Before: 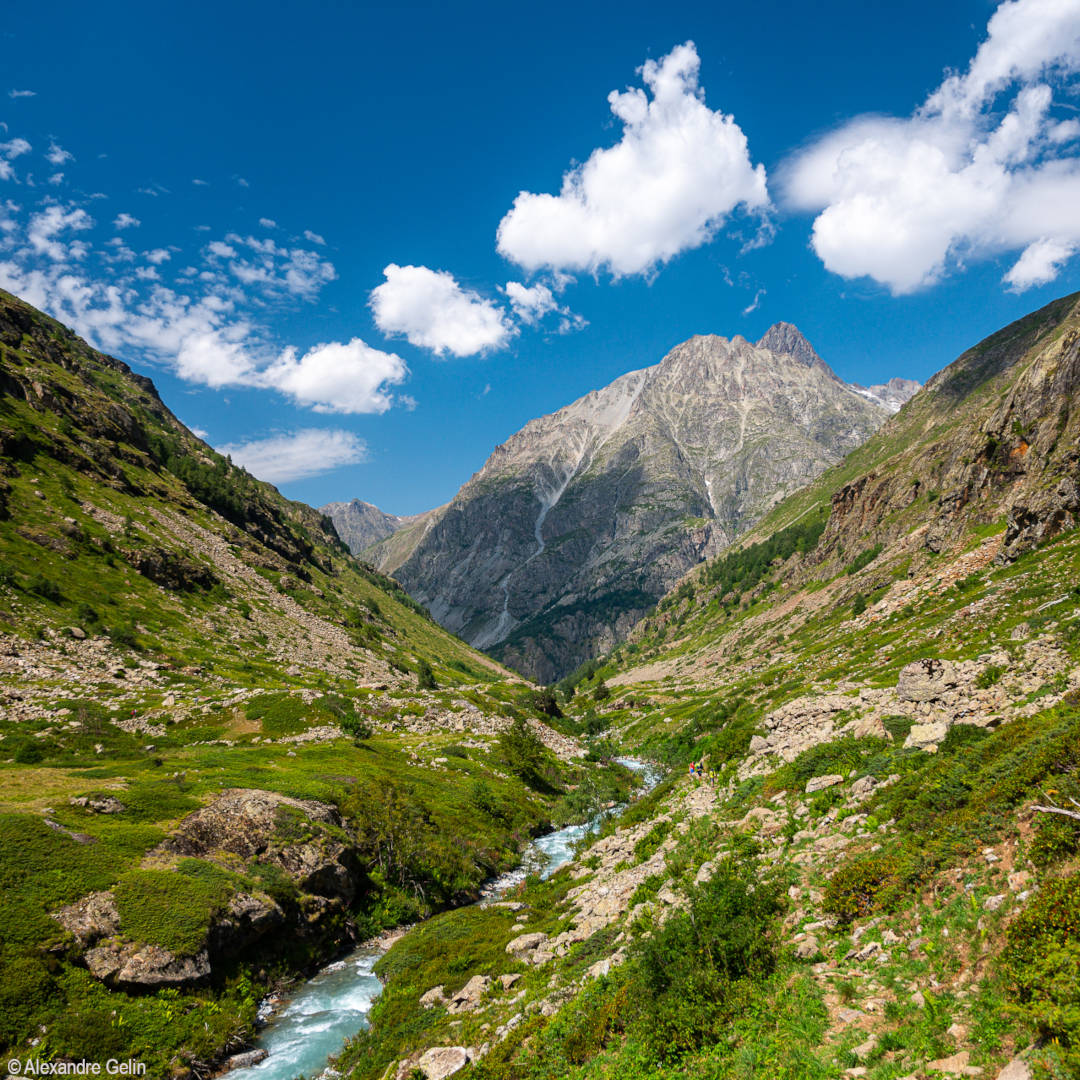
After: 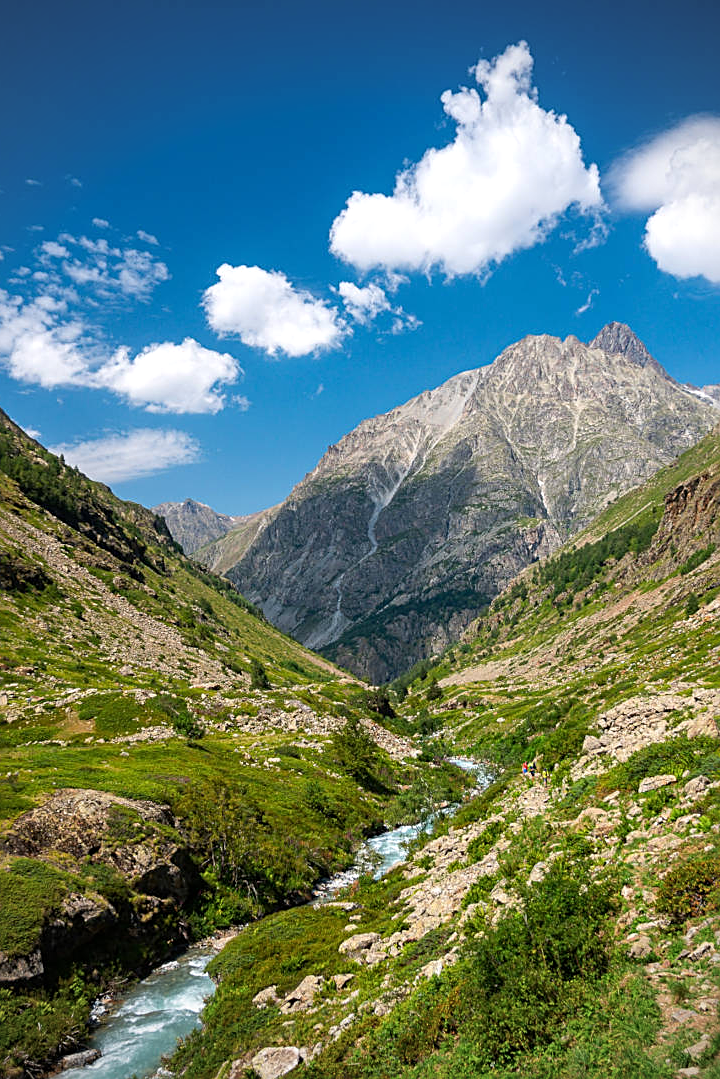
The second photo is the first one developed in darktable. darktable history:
sharpen: on, module defaults
crop and rotate: left 15.516%, right 17.777%
exposure: exposure 0.128 EV, compensate highlight preservation false
vignetting: brightness -0.58, saturation -0.252, unbound false
